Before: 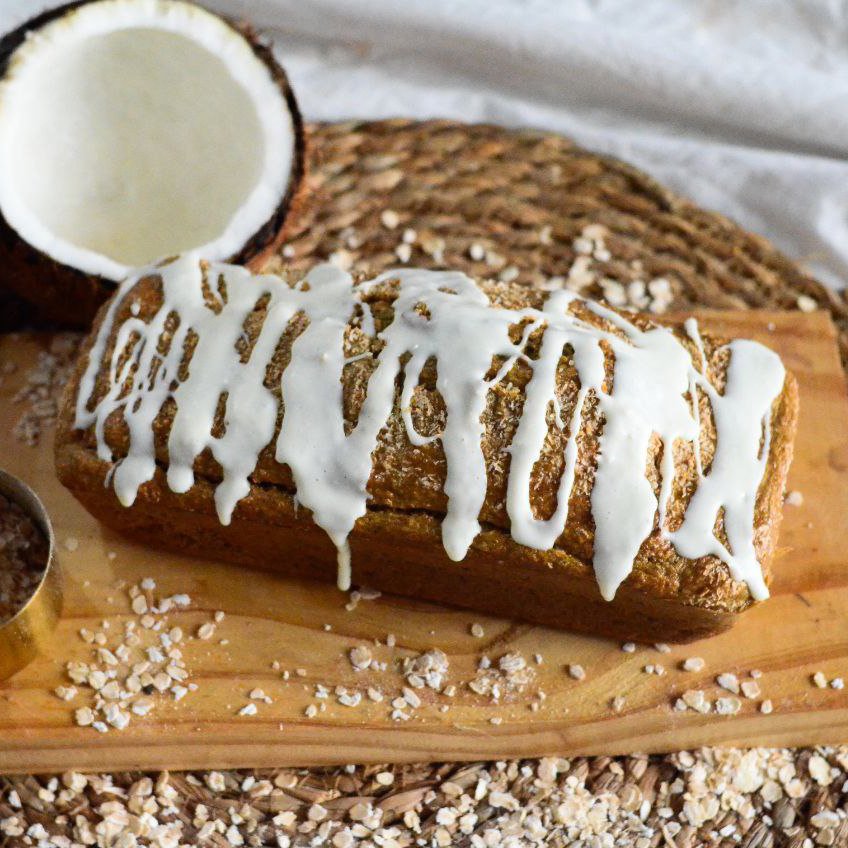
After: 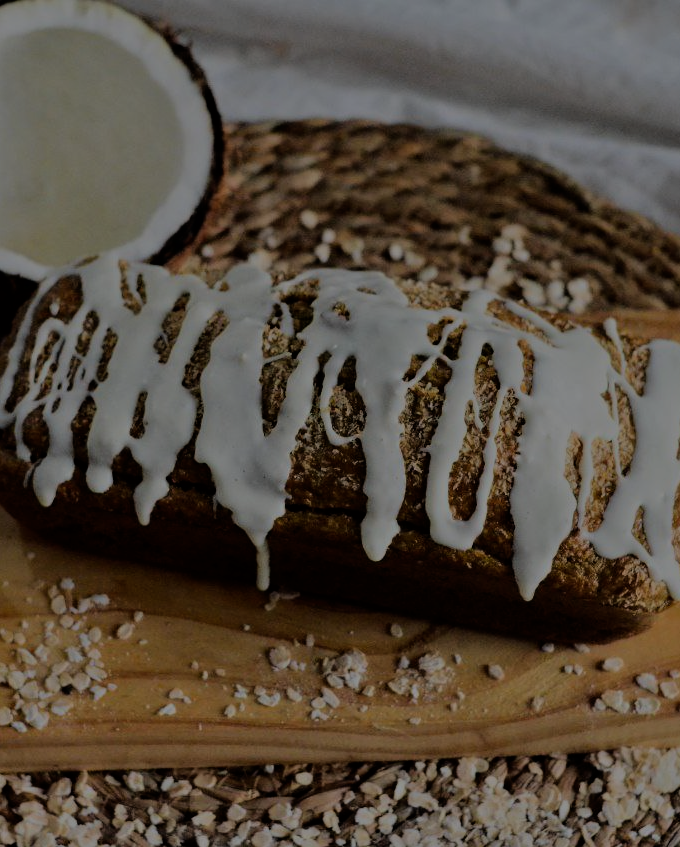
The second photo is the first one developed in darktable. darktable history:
crop and rotate: left 9.597%, right 10.195%
filmic rgb: black relative exposure -7.15 EV, white relative exposure 5.36 EV, hardness 3.02, color science v6 (2022)
tone equalizer: -8 EV -2 EV, -7 EV -2 EV, -6 EV -2 EV, -5 EV -2 EV, -4 EV -2 EV, -3 EV -2 EV, -2 EV -2 EV, -1 EV -1.63 EV, +0 EV -2 EV
rgb levels: preserve colors max RGB
